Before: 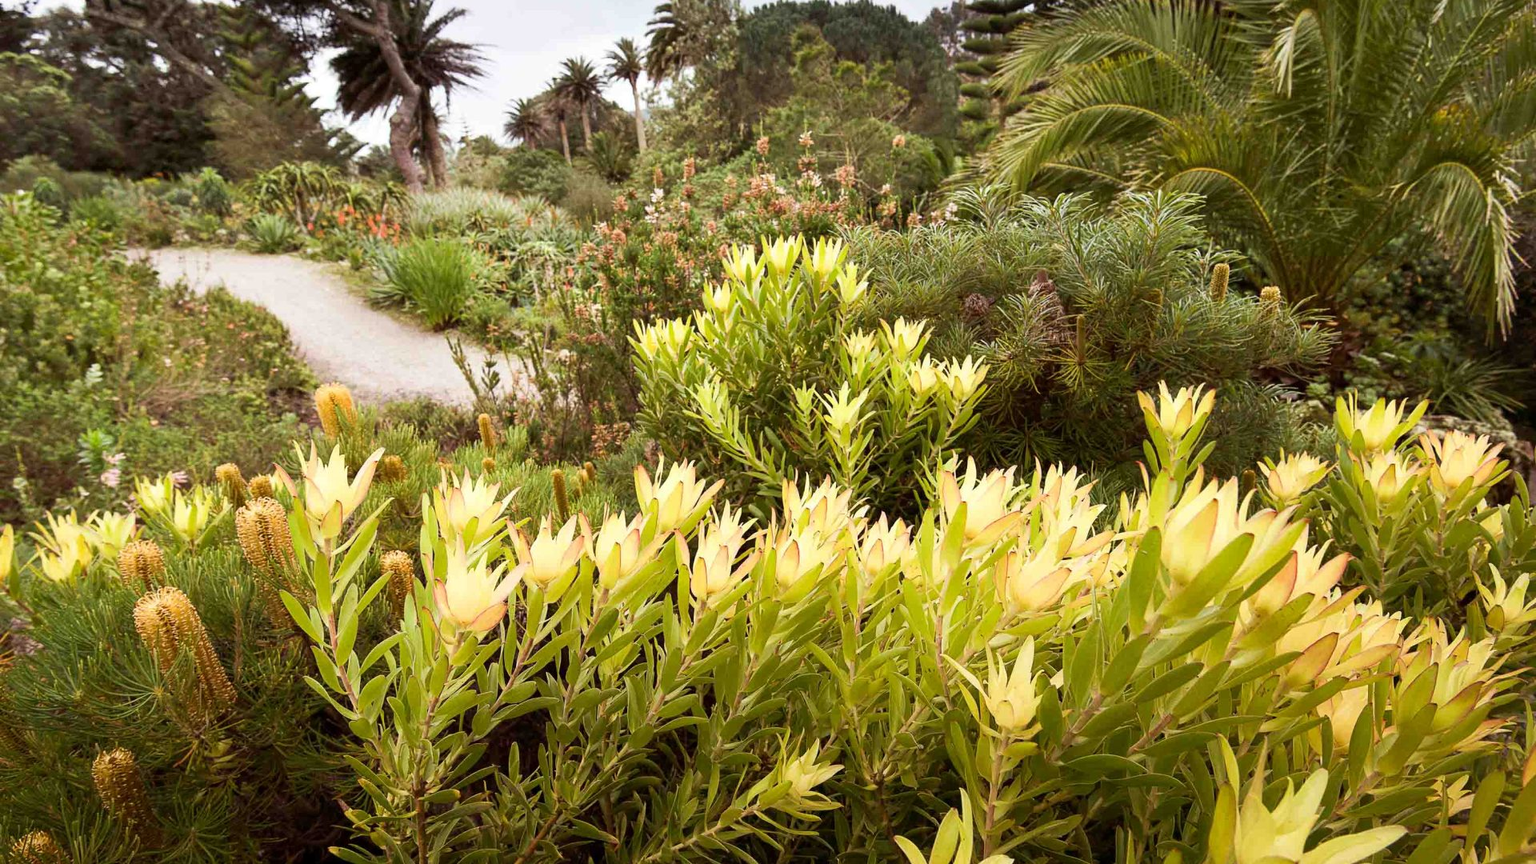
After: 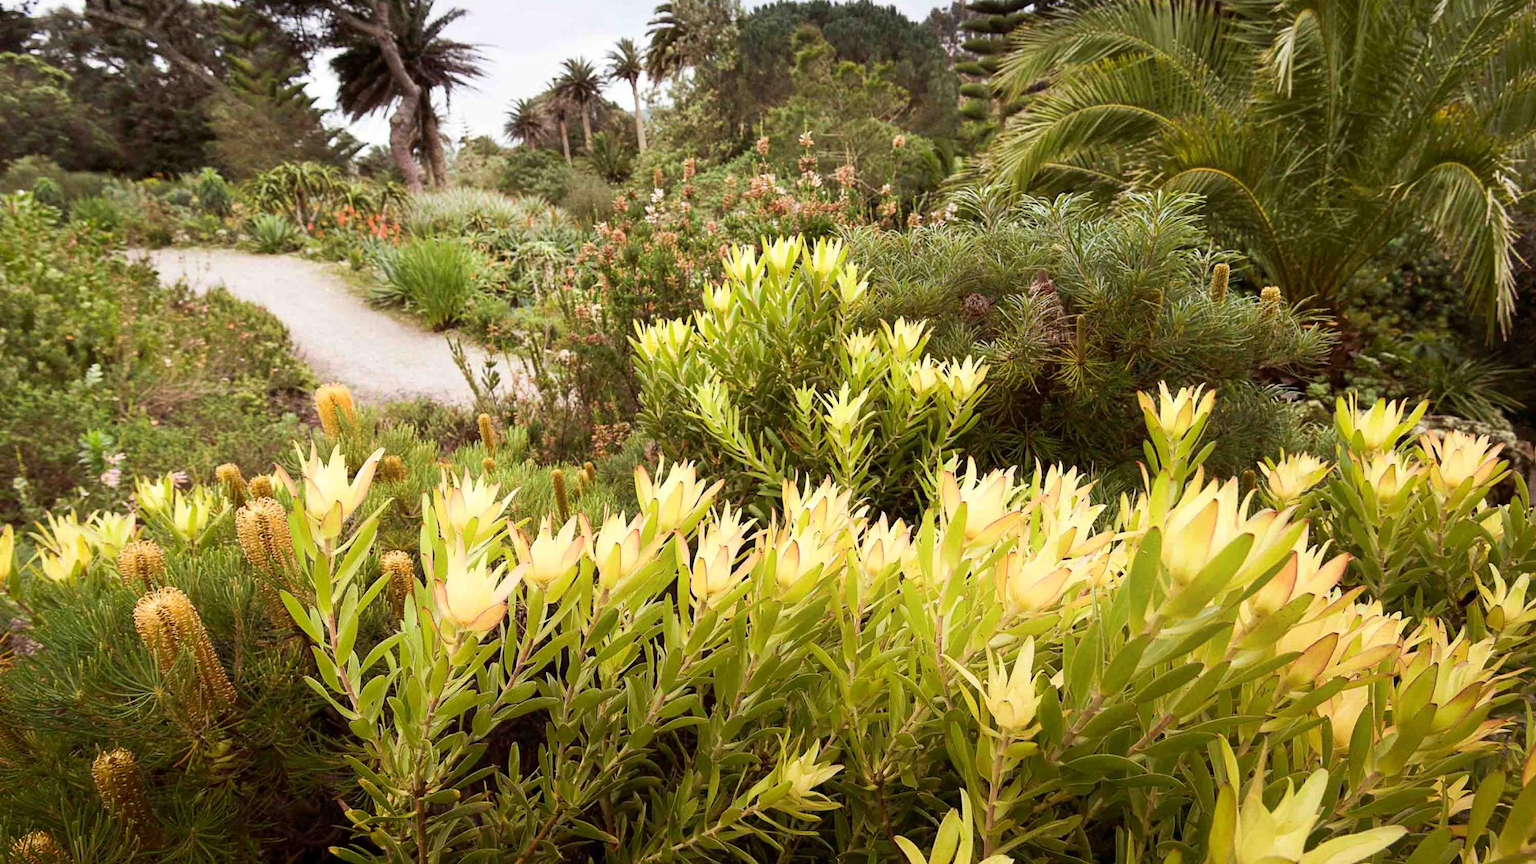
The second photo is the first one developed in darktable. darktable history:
shadows and highlights: shadows -23.99, highlights 51.3, soften with gaussian
